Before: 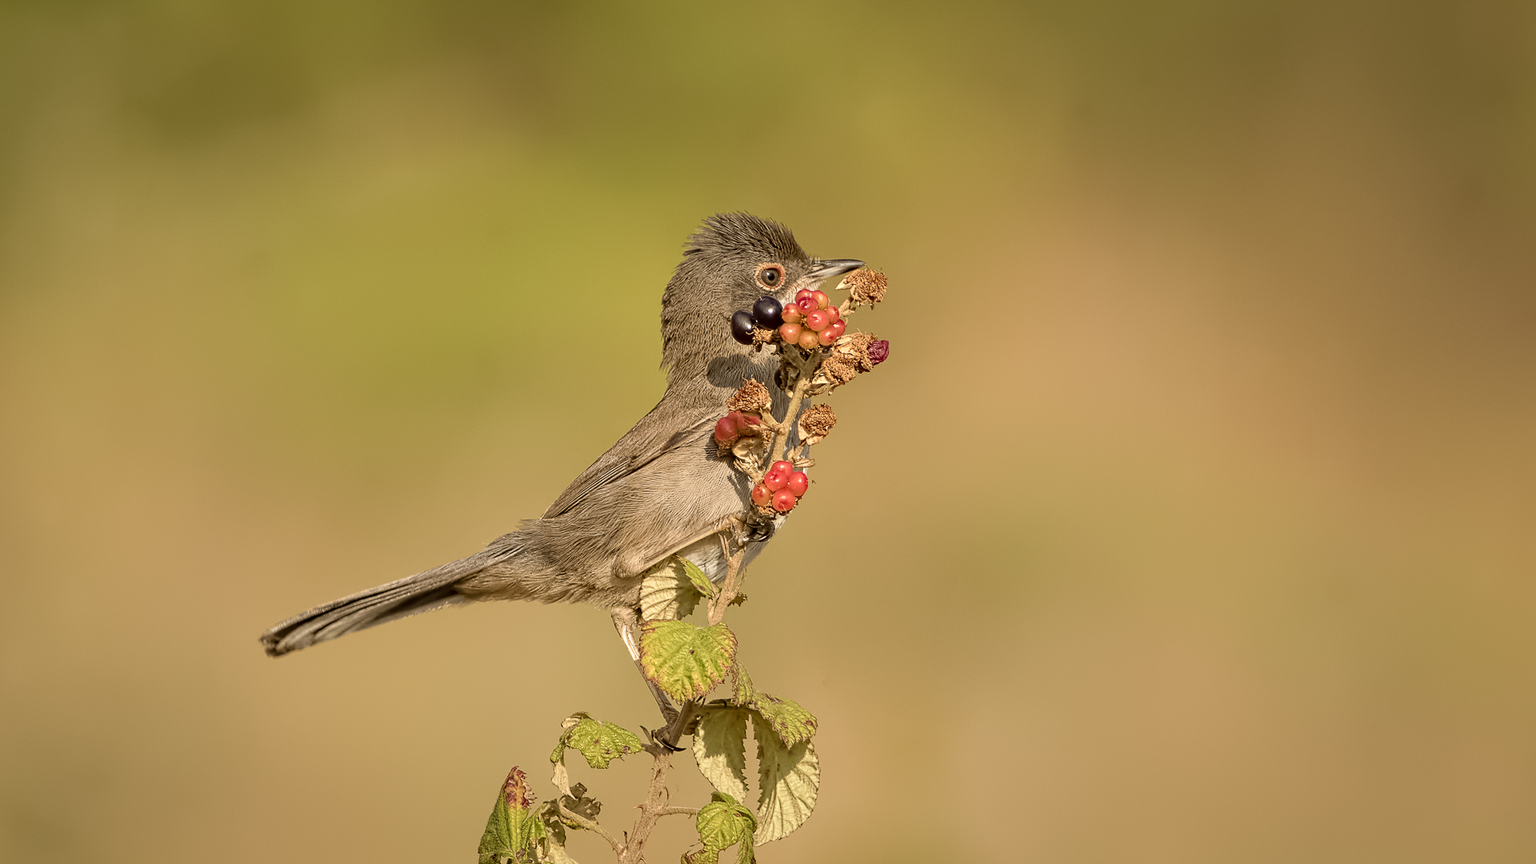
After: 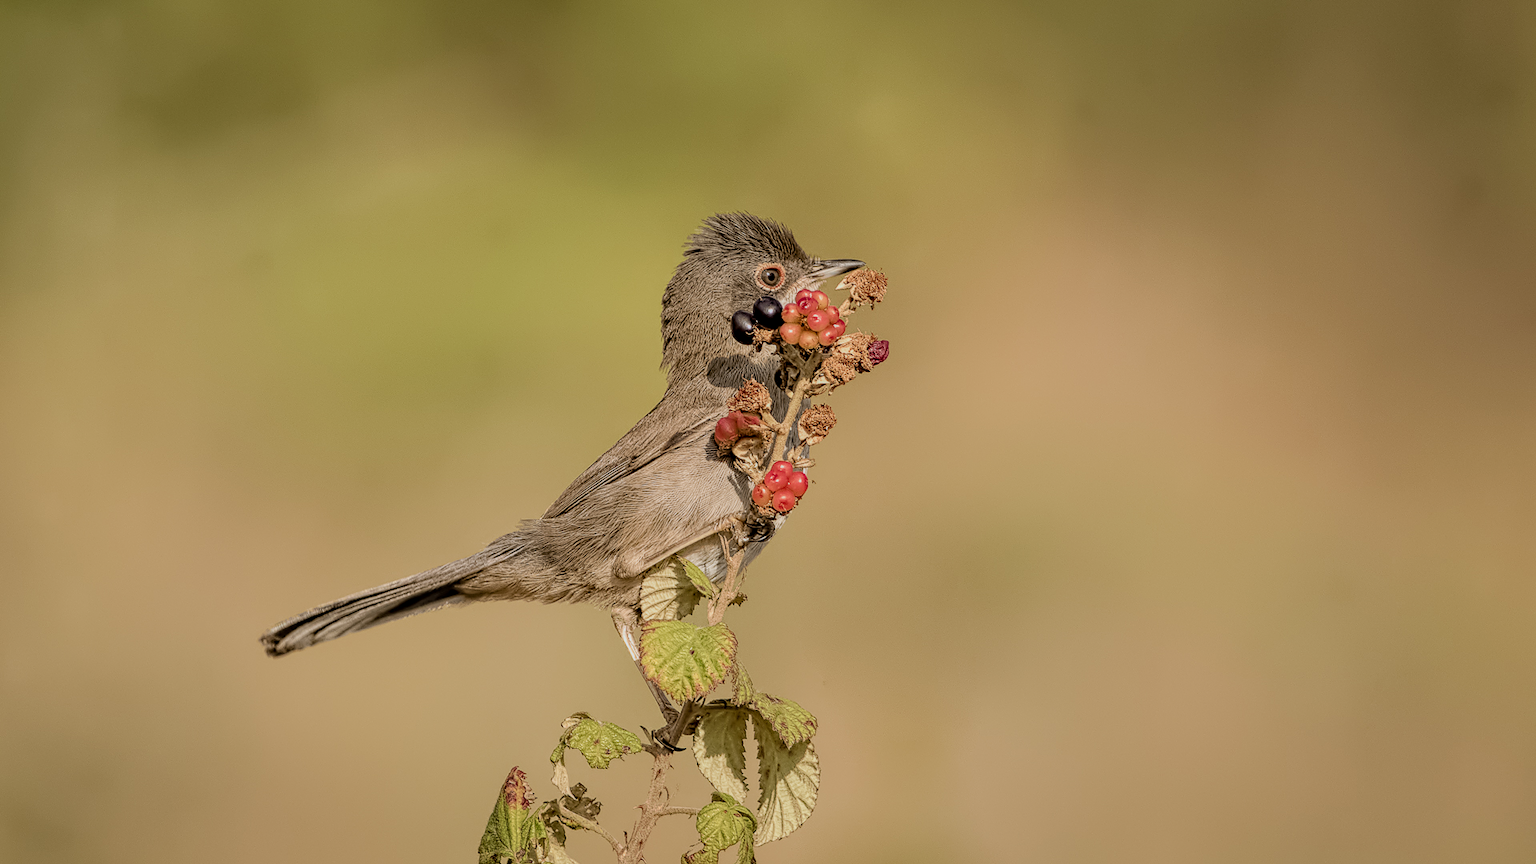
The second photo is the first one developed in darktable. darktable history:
color correction: highlights a* -0.701, highlights b* -8.18
filmic rgb: black relative exposure -7.14 EV, white relative exposure 5.38 EV, hardness 3.03, color science v6 (2022)
local contrast: highlights 92%, shadows 89%, detail 160%, midtone range 0.2
